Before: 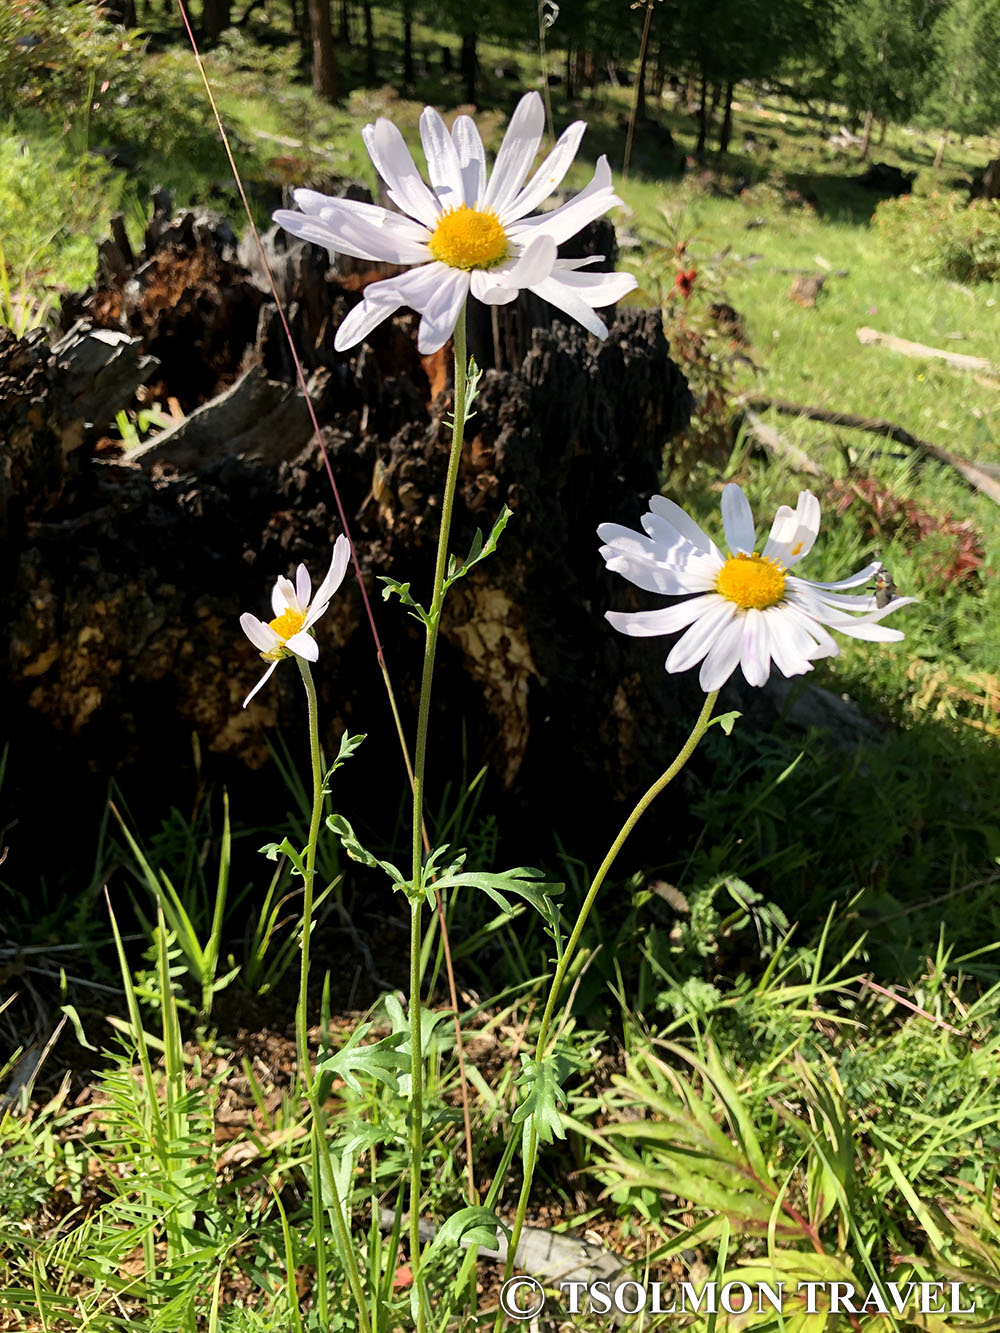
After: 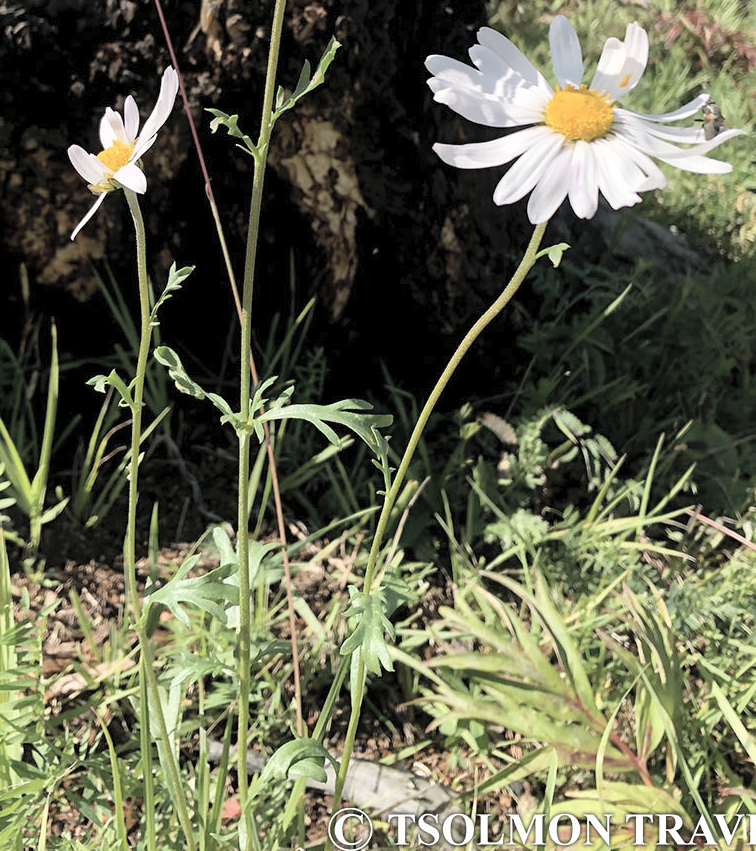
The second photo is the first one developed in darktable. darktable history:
contrast brightness saturation: brightness 0.18, saturation -0.5
crop and rotate: left 17.299%, top 35.115%, right 7.015%, bottom 1.024%
vibrance: on, module defaults
